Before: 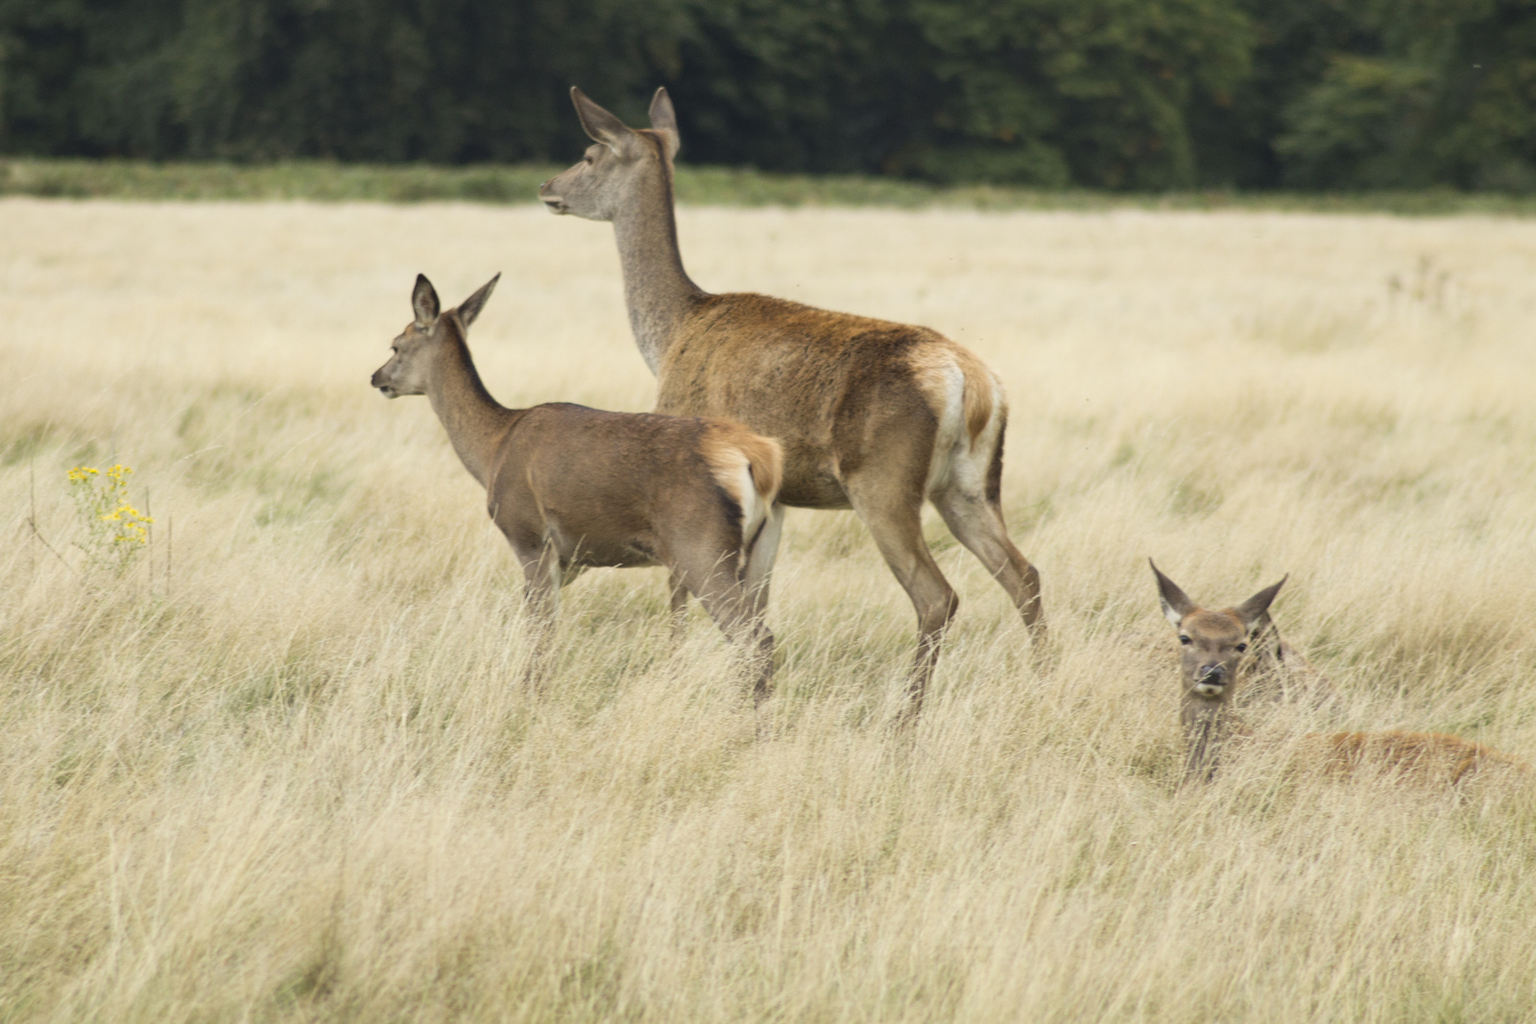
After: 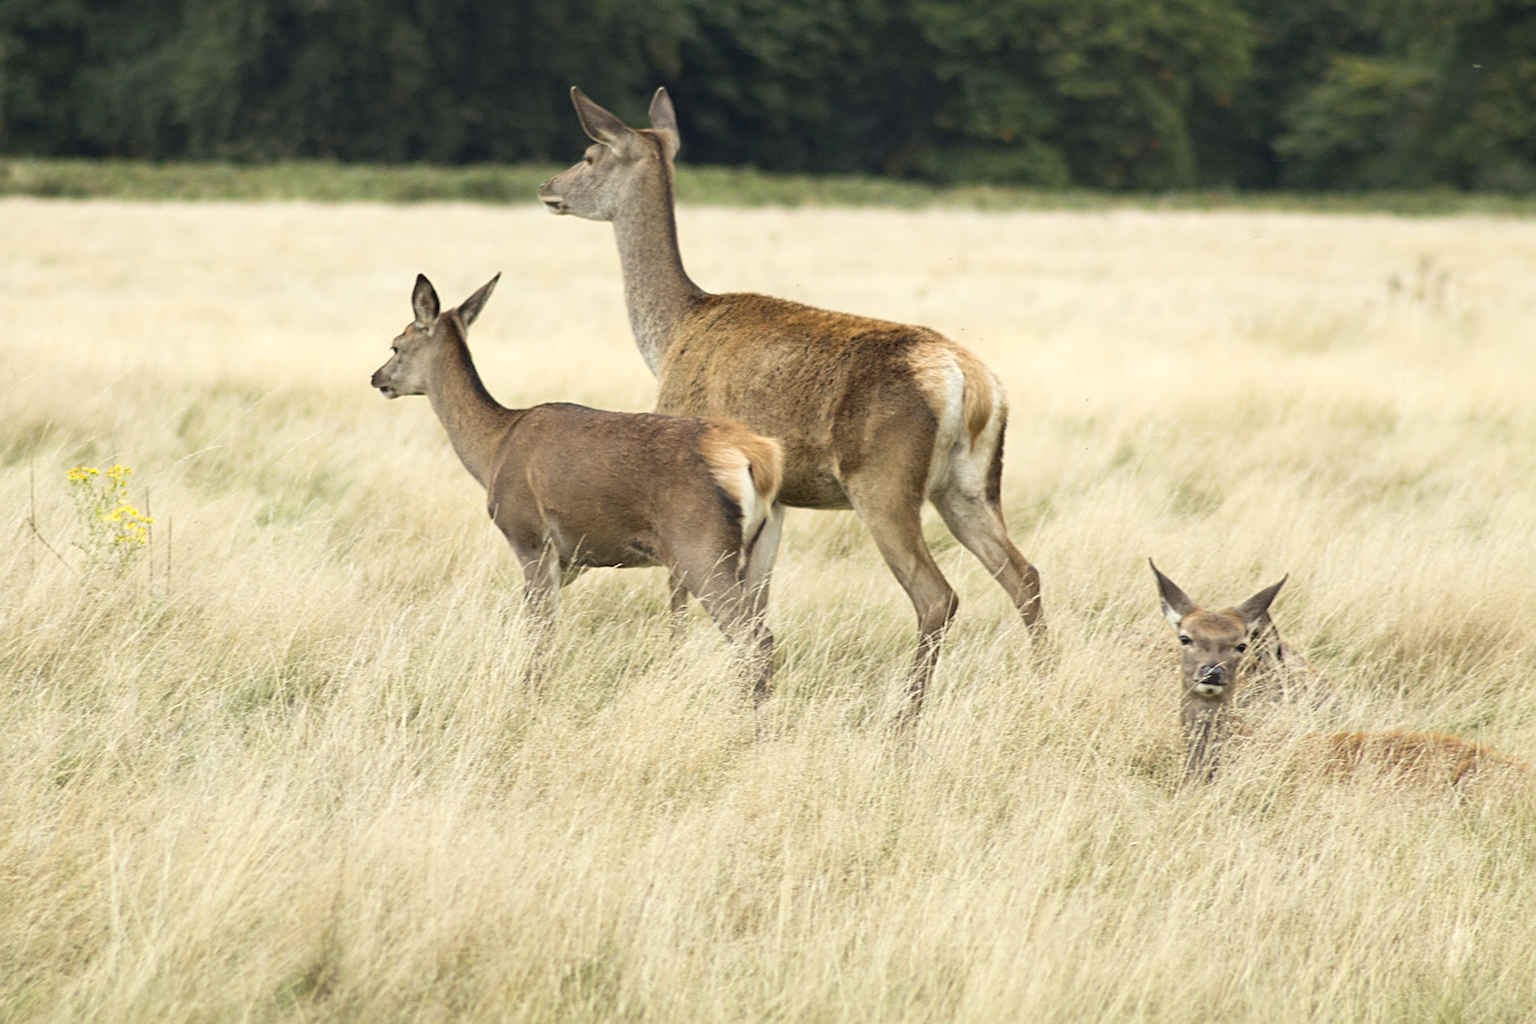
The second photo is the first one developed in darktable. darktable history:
sharpen: on, module defaults
exposure: black level correction 0.005, exposure 0.279 EV, compensate highlight preservation false
